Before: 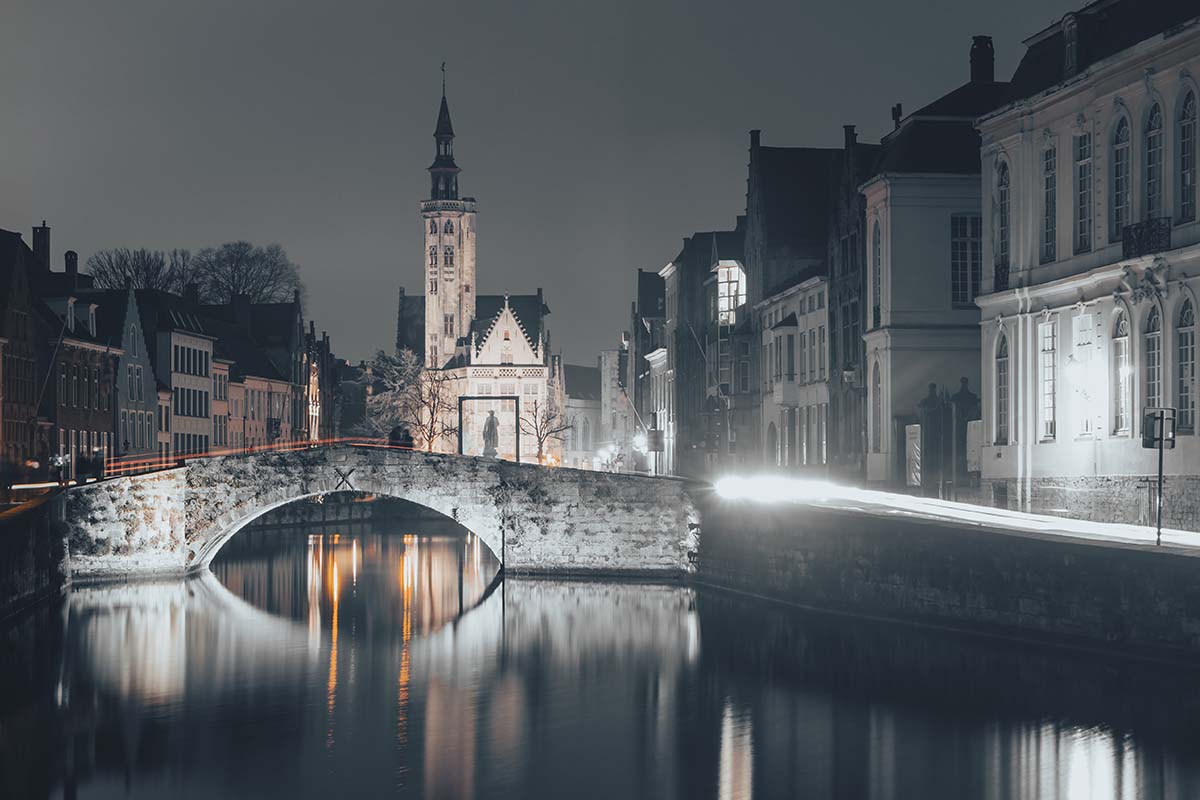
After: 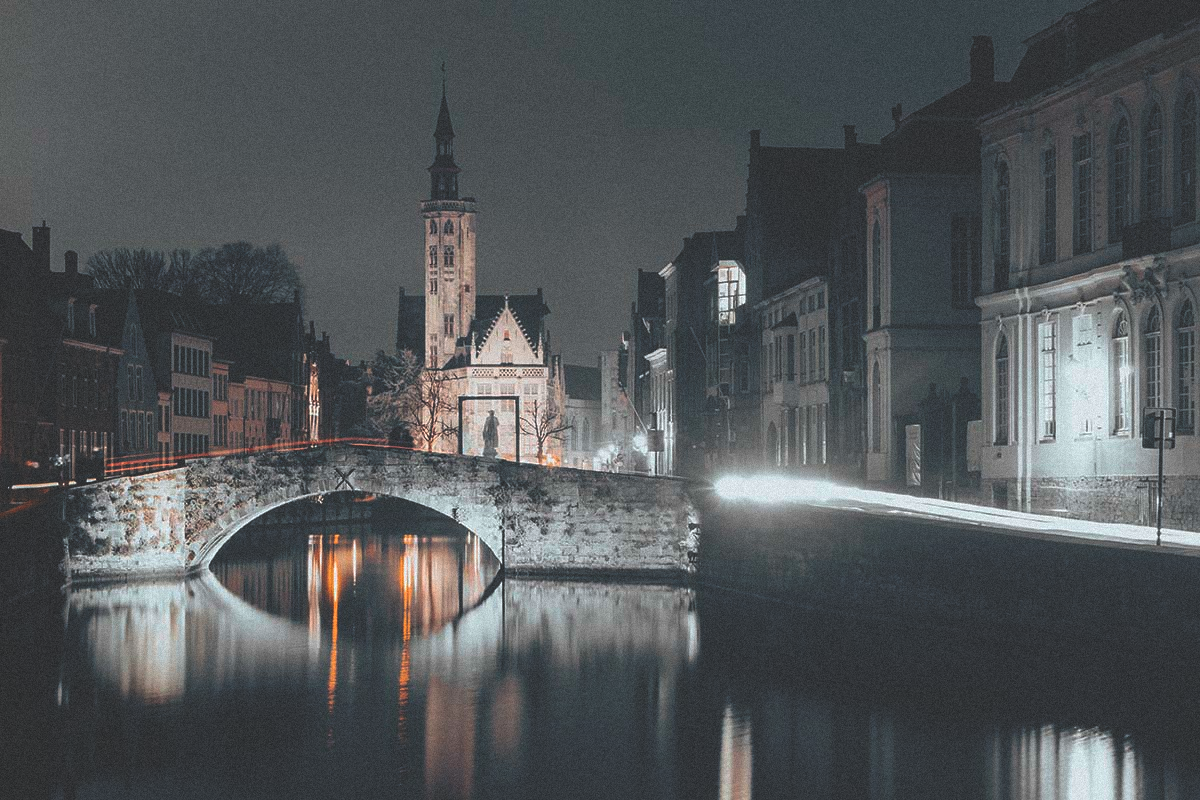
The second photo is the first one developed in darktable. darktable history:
rgb curve: curves: ch0 [(0, 0.186) (0.314, 0.284) (0.775, 0.708) (1, 1)], compensate middle gray true, preserve colors none
grain: mid-tones bias 0%
